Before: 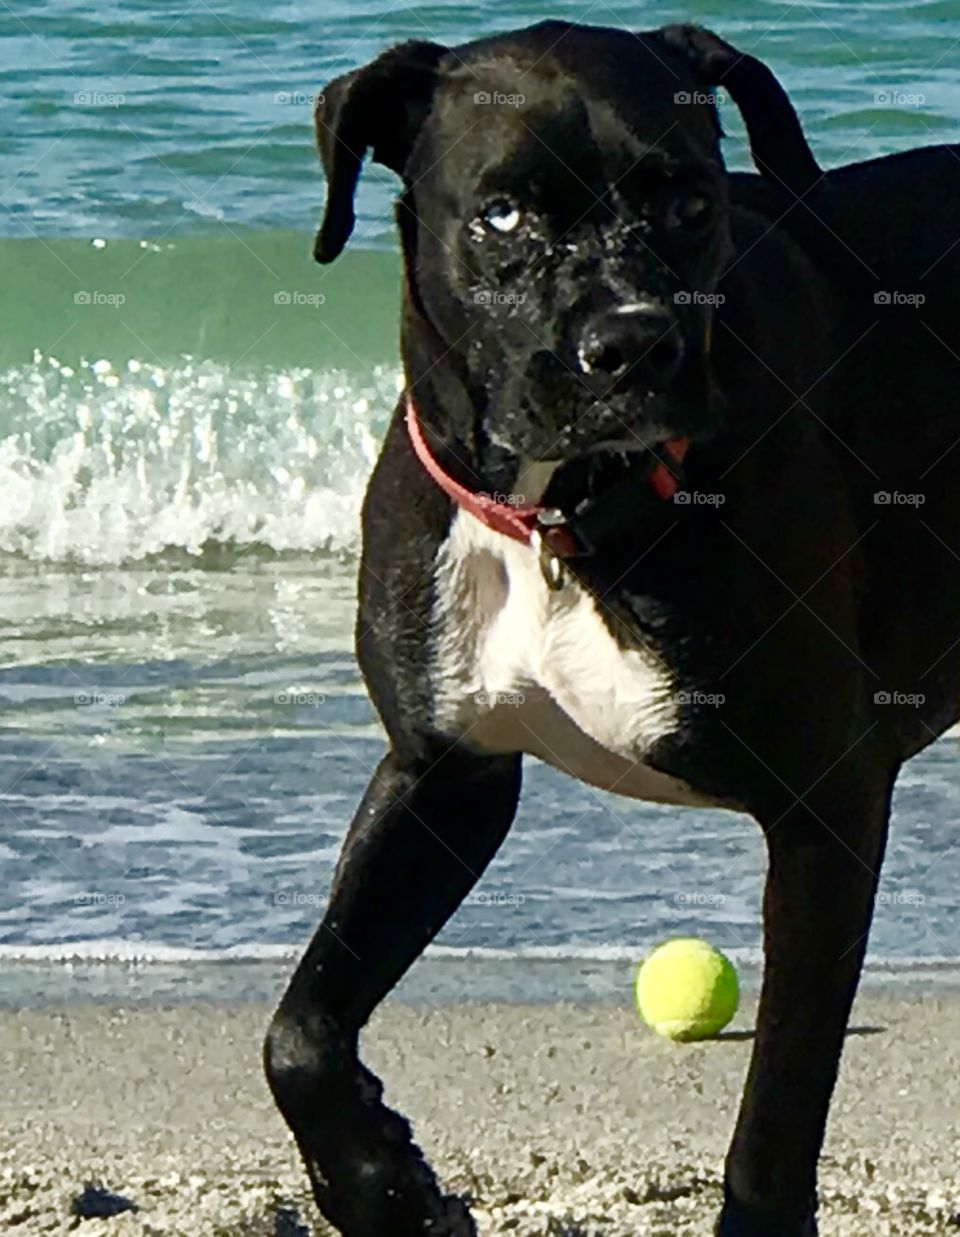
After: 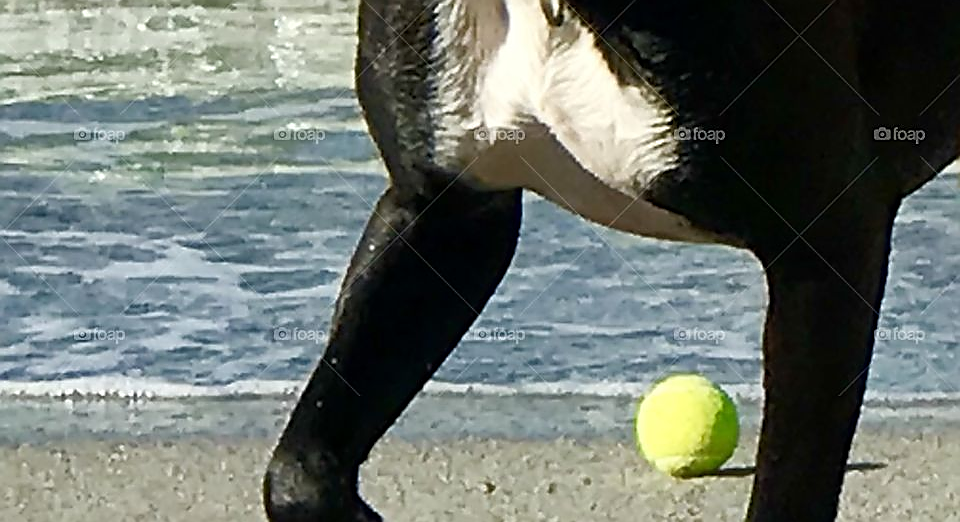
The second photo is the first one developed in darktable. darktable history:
sharpen: radius 1.41, amount 1.232, threshold 0.713
crop: top 45.61%, bottom 12.179%
